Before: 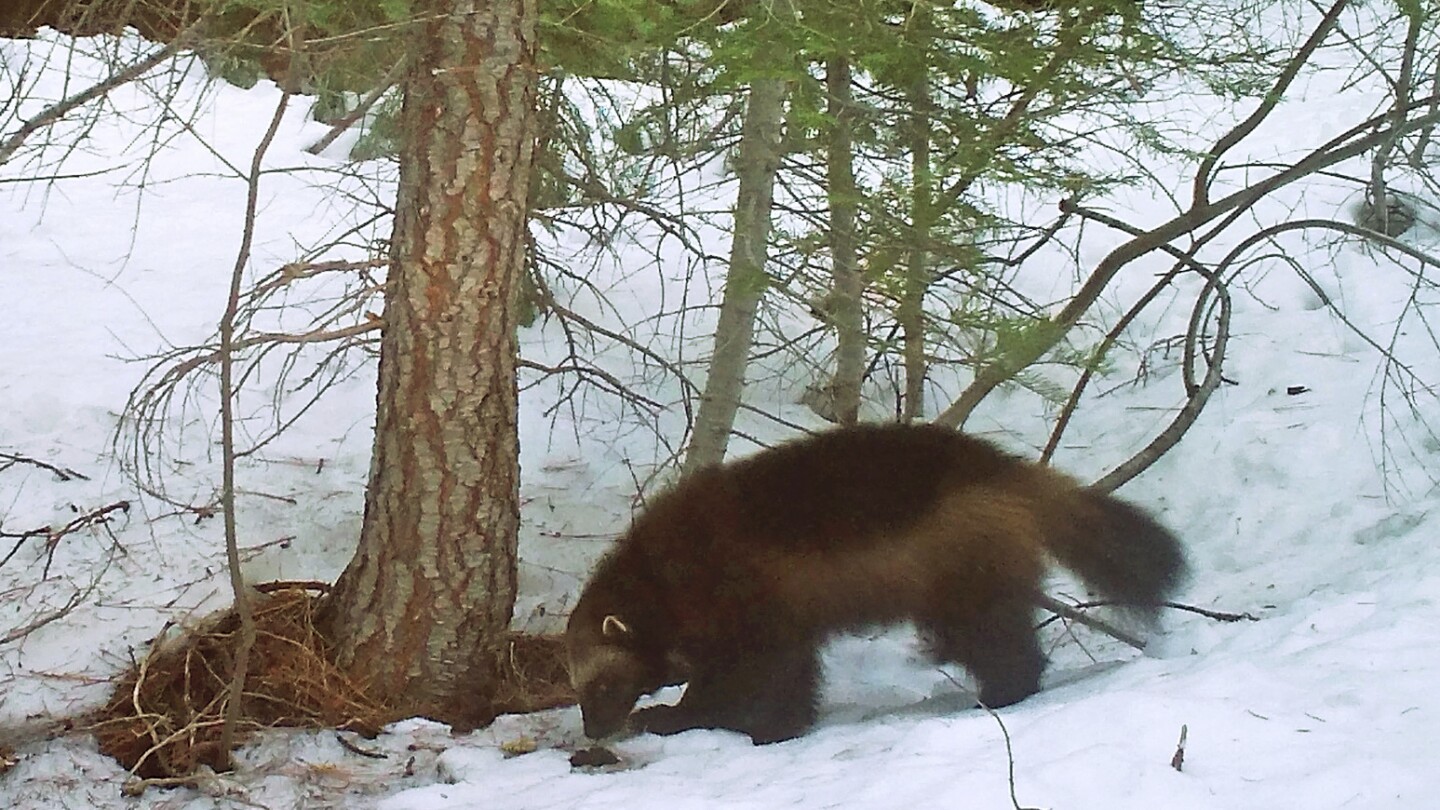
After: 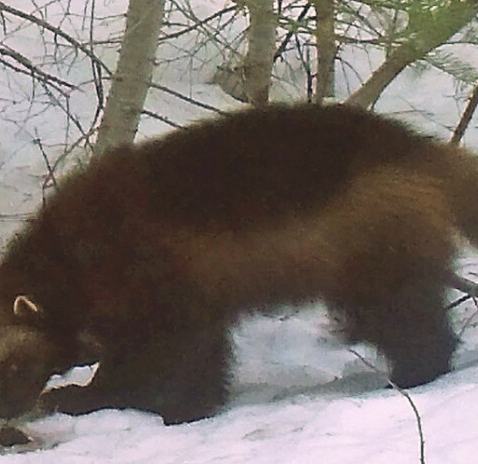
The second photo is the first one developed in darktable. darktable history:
color balance rgb: highlights gain › chroma 2.314%, highlights gain › hue 35.55°, global offset › luminance 0.484%, perceptual saturation grading › global saturation 0.814%, global vibrance 12.881%
crop: left 40.905%, top 39.626%, right 25.888%, bottom 3.005%
